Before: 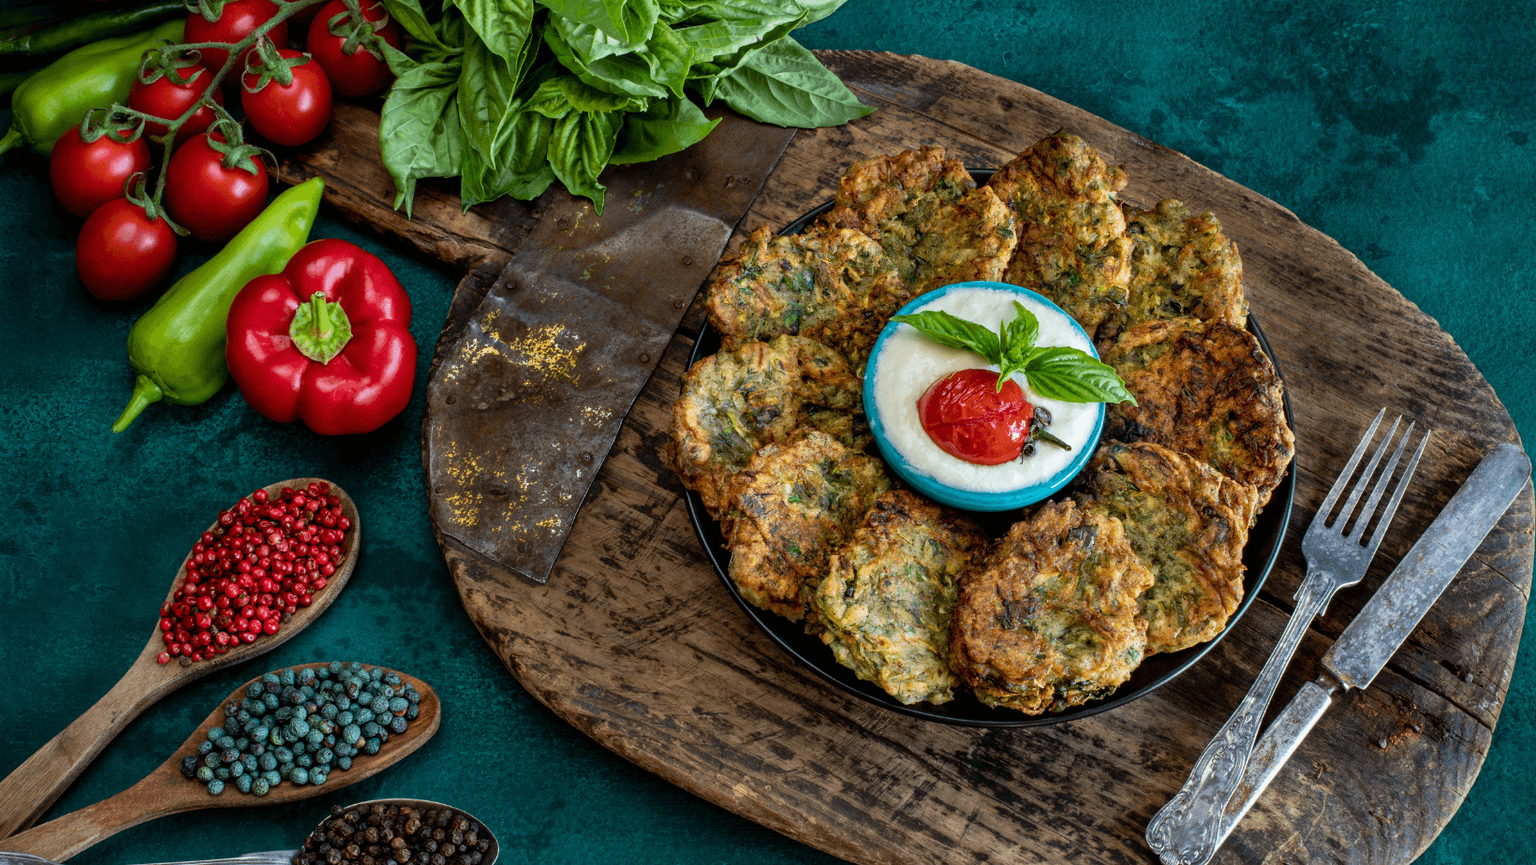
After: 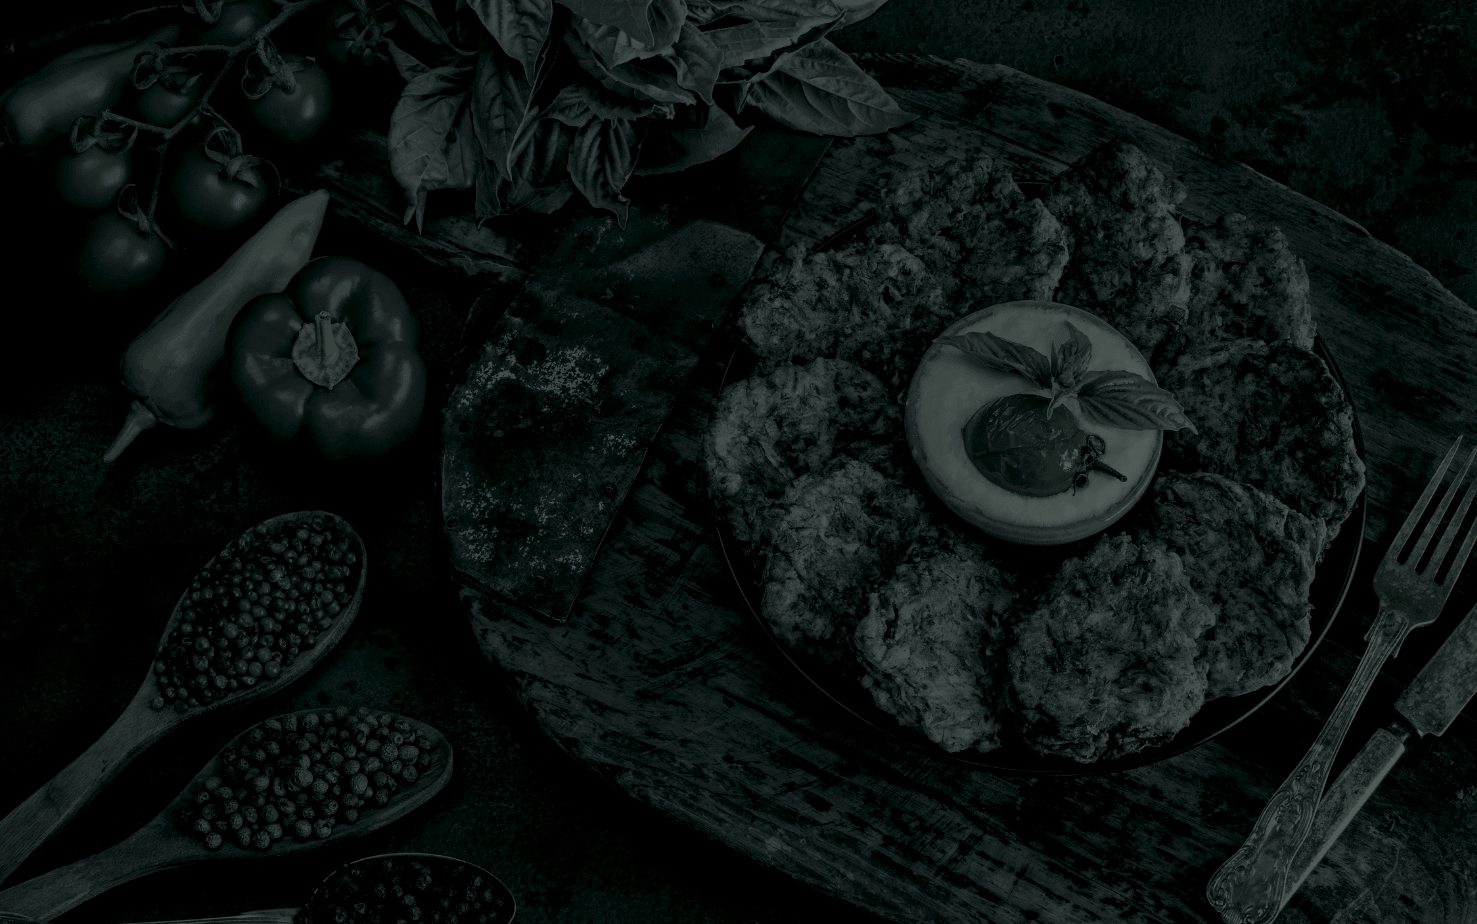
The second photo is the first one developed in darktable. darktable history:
crop and rotate: left 1.088%, right 8.807%
colorize: hue 90°, saturation 19%, lightness 1.59%, version 1
